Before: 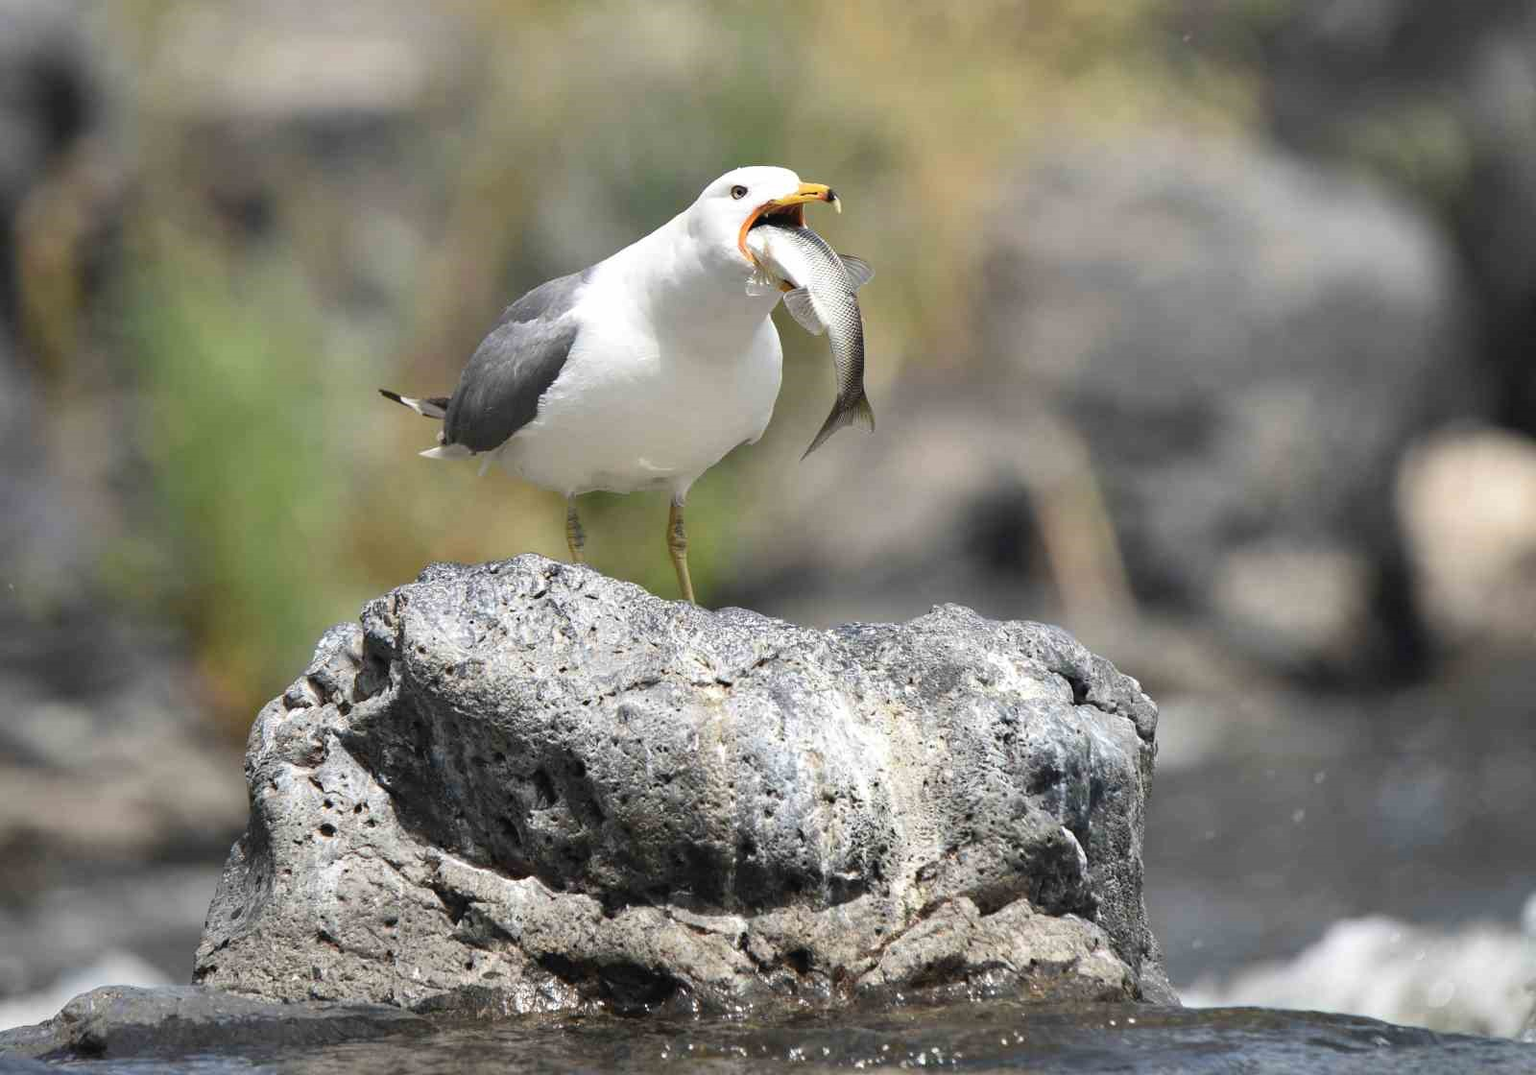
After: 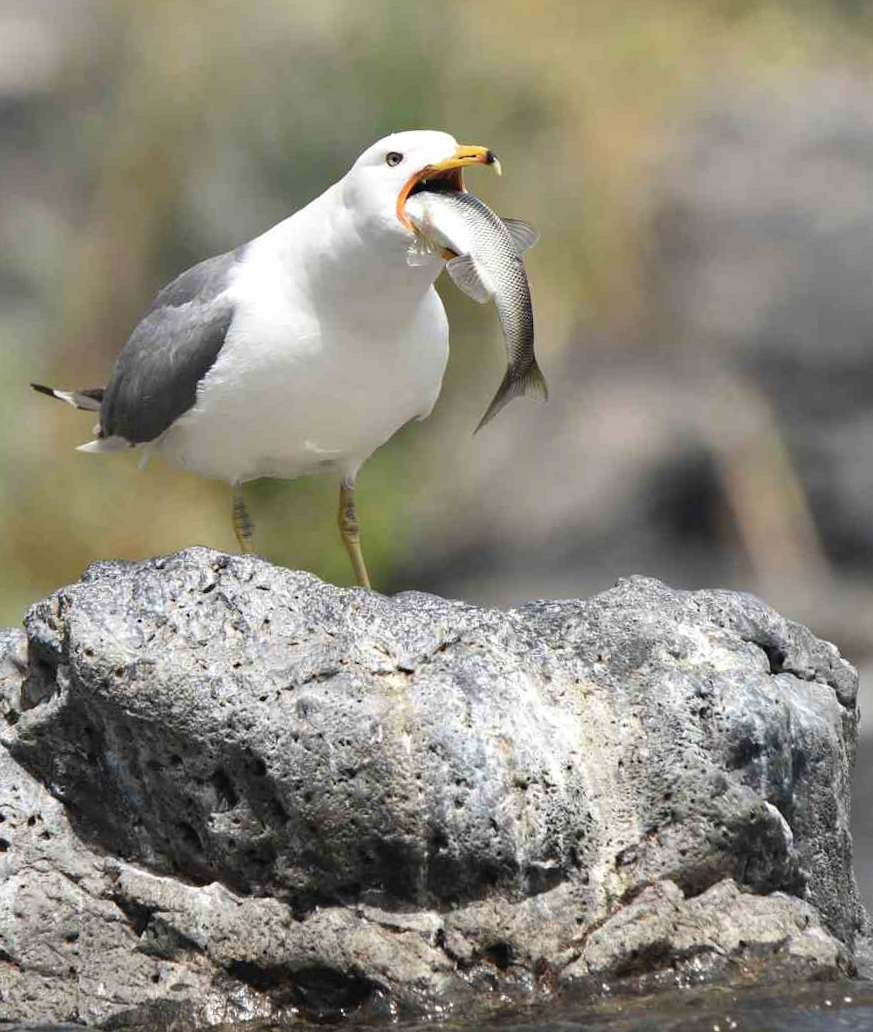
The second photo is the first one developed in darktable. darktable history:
crop: left 21.496%, right 22.254%
rotate and perspective: rotation -3°, crop left 0.031, crop right 0.968, crop top 0.07, crop bottom 0.93
